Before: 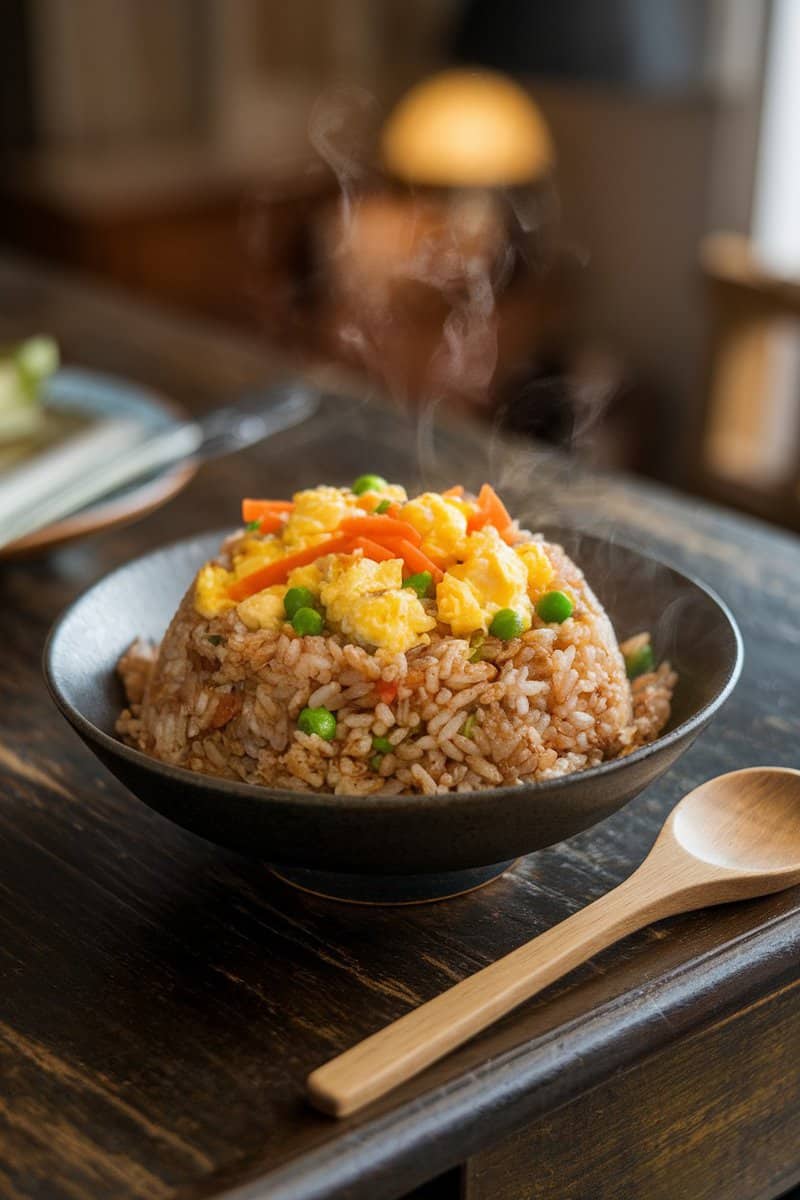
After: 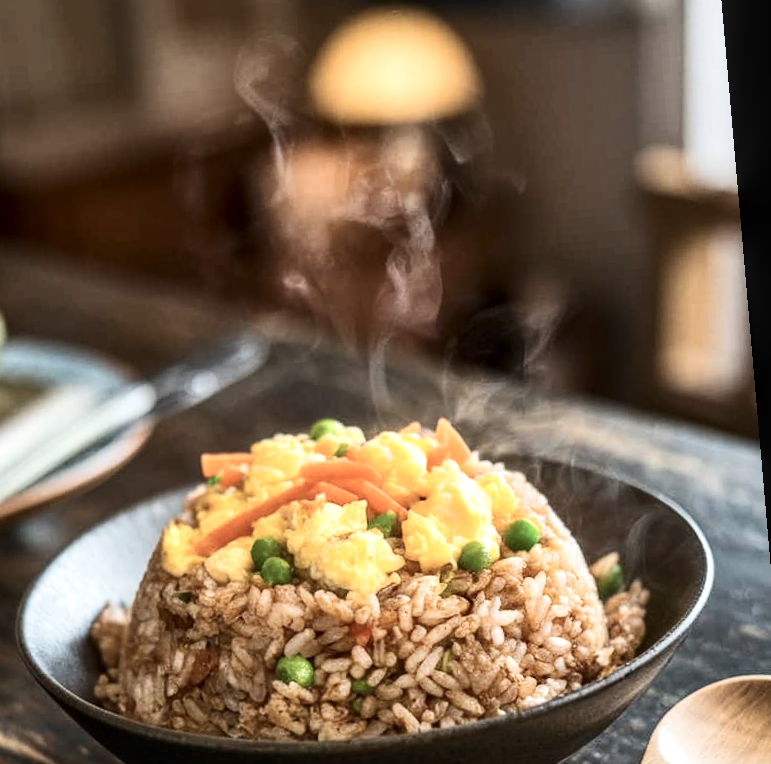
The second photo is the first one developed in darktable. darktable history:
tone equalizer: on, module defaults
rotate and perspective: rotation -4.98°, automatic cropping off
contrast brightness saturation: contrast 0.25, saturation -0.31
local contrast: on, module defaults
crop and rotate: left 9.345%, top 7.22%, right 4.982%, bottom 32.331%
exposure: exposure 0.496 EV, compensate highlight preservation false
velvia: strength 15%
